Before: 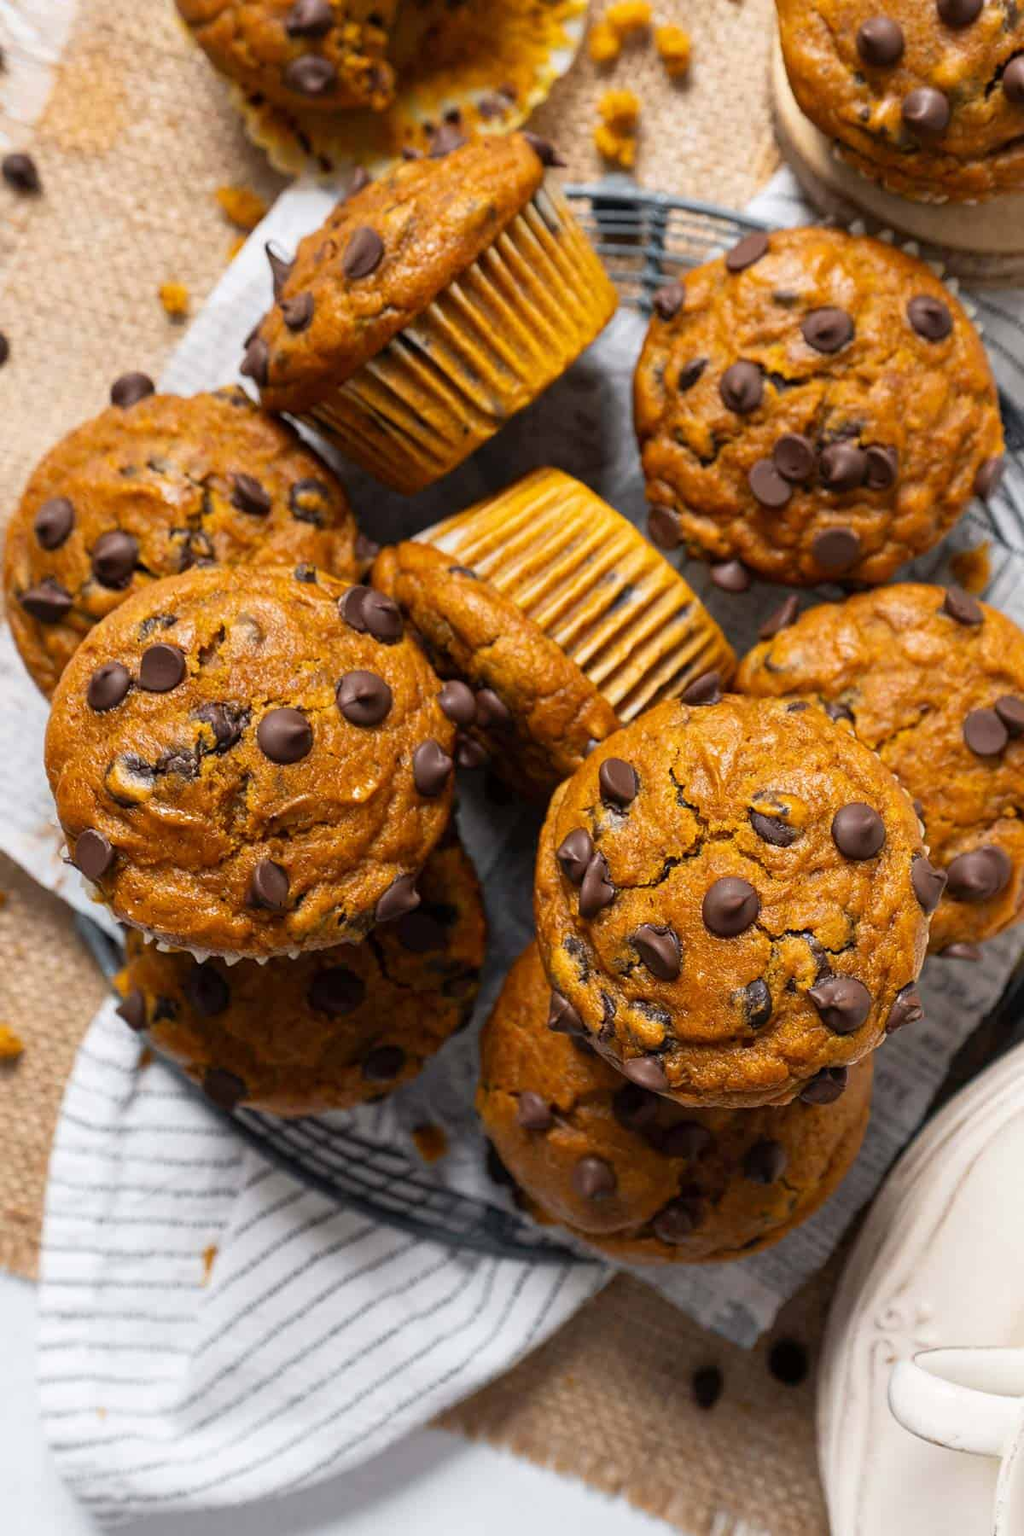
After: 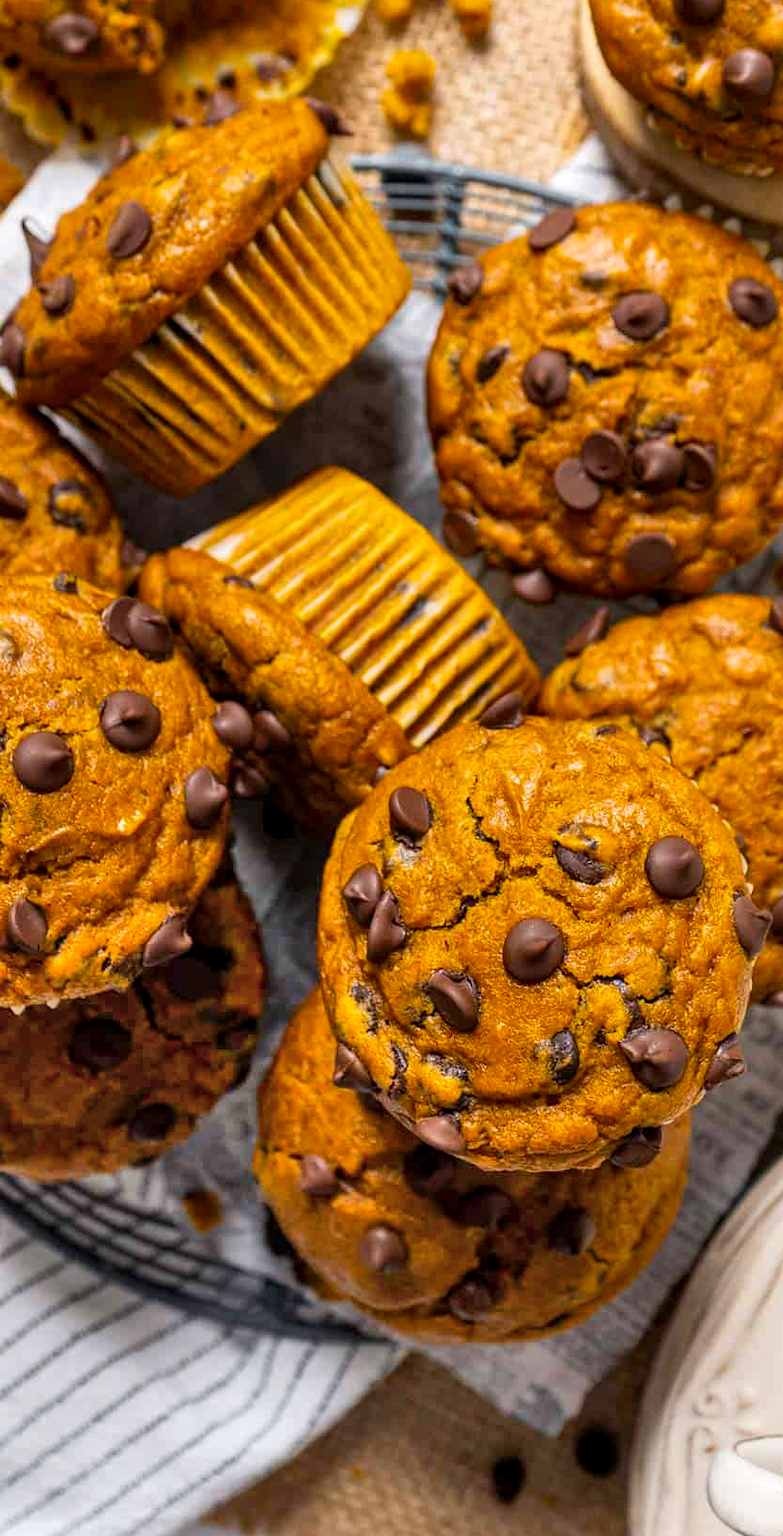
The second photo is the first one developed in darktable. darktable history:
color balance rgb: perceptual saturation grading › global saturation 30%, global vibrance 10%
local contrast: on, module defaults
shadows and highlights: shadows 75, highlights -25, soften with gaussian
crop and rotate: left 24.034%, top 2.838%, right 6.406%, bottom 6.299%
